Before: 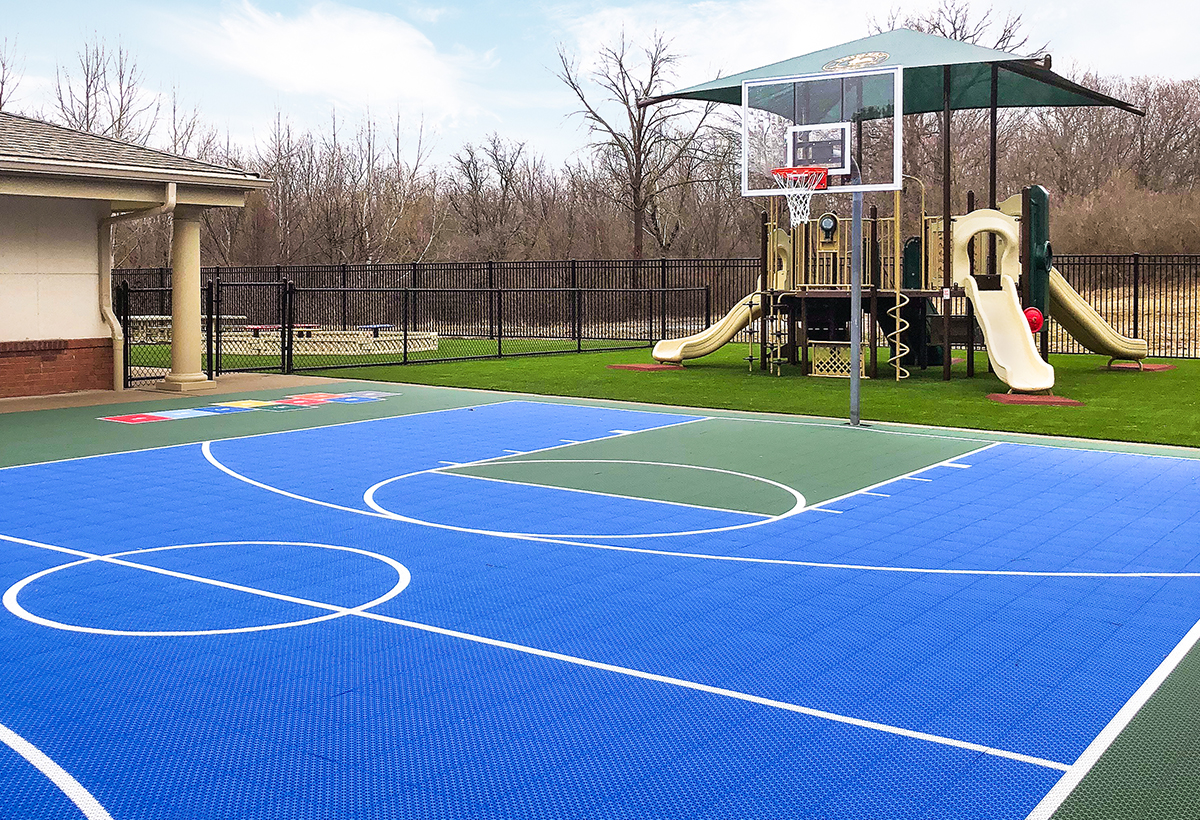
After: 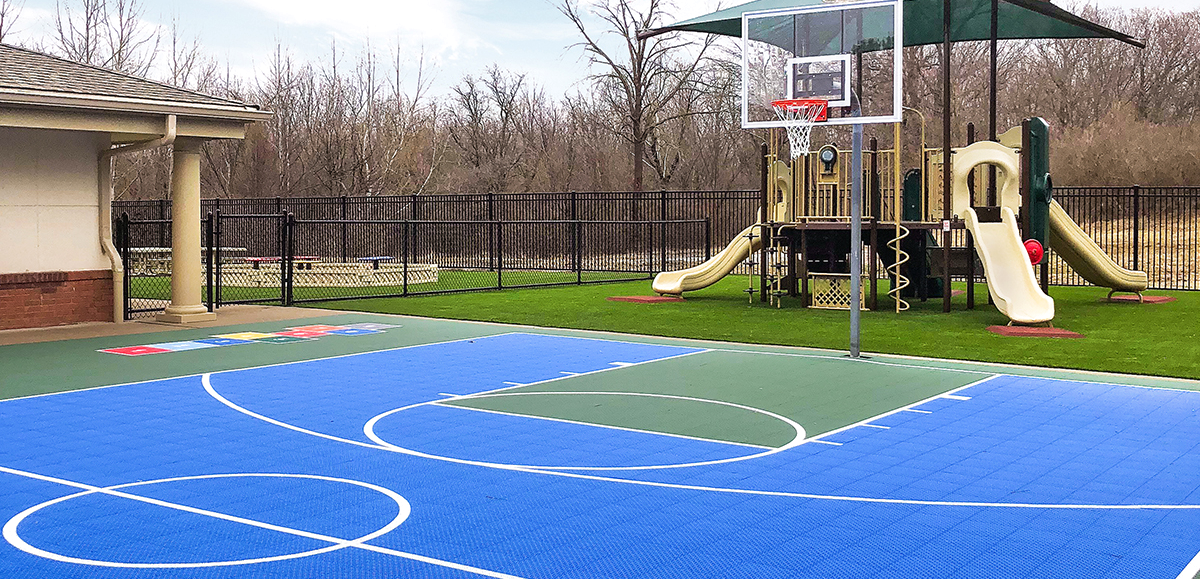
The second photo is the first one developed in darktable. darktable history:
shadows and highlights: shadows 10, white point adjustment 1, highlights -40
crop and rotate: top 8.293%, bottom 20.996%
